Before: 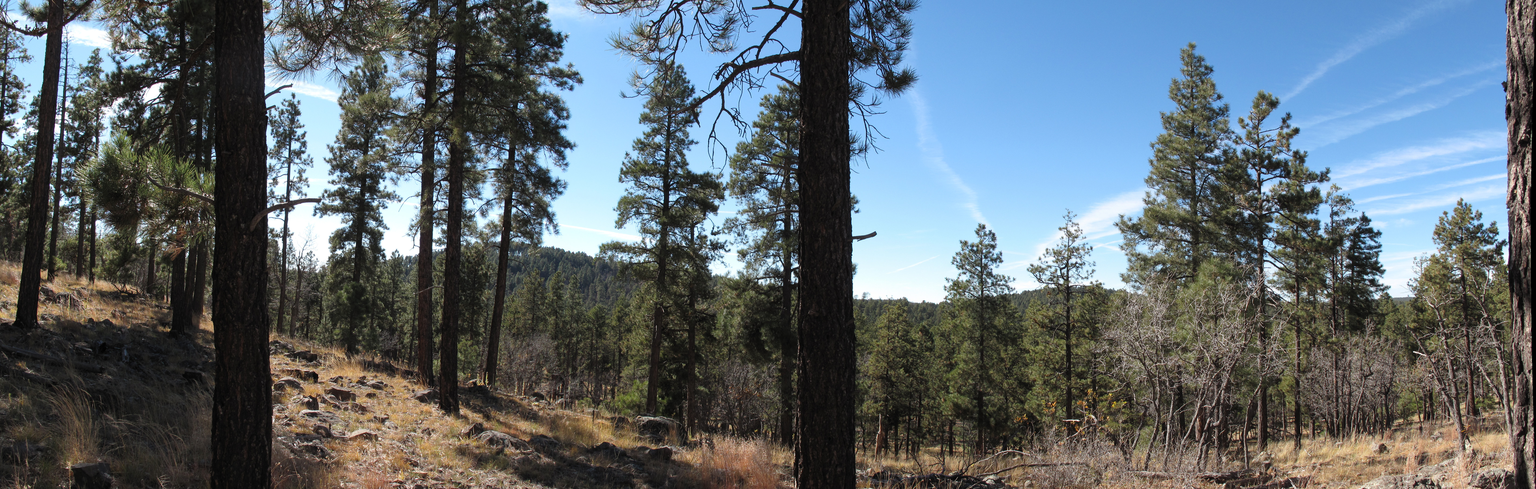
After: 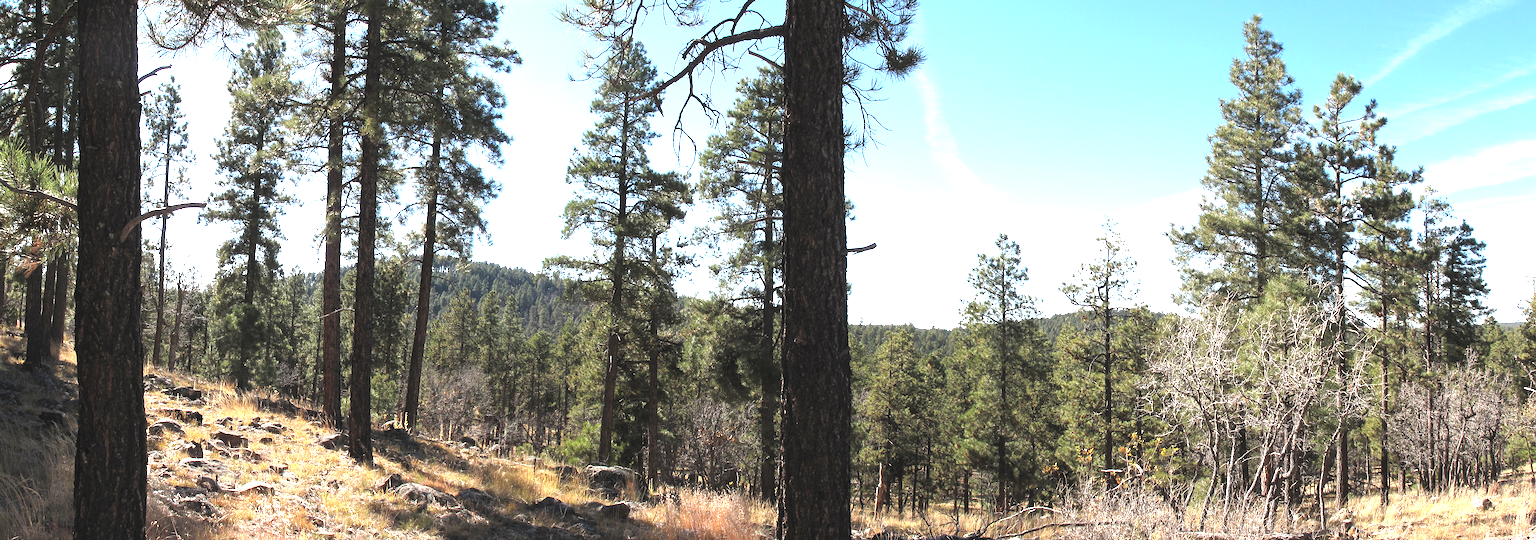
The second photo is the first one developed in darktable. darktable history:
crop: left 9.807%, top 6.259%, right 7.334%, bottom 2.177%
sharpen: amount 0.2
exposure: black level correction -0.002, exposure 1.35 EV, compensate highlight preservation false
white balance: red 1.009, blue 0.985
